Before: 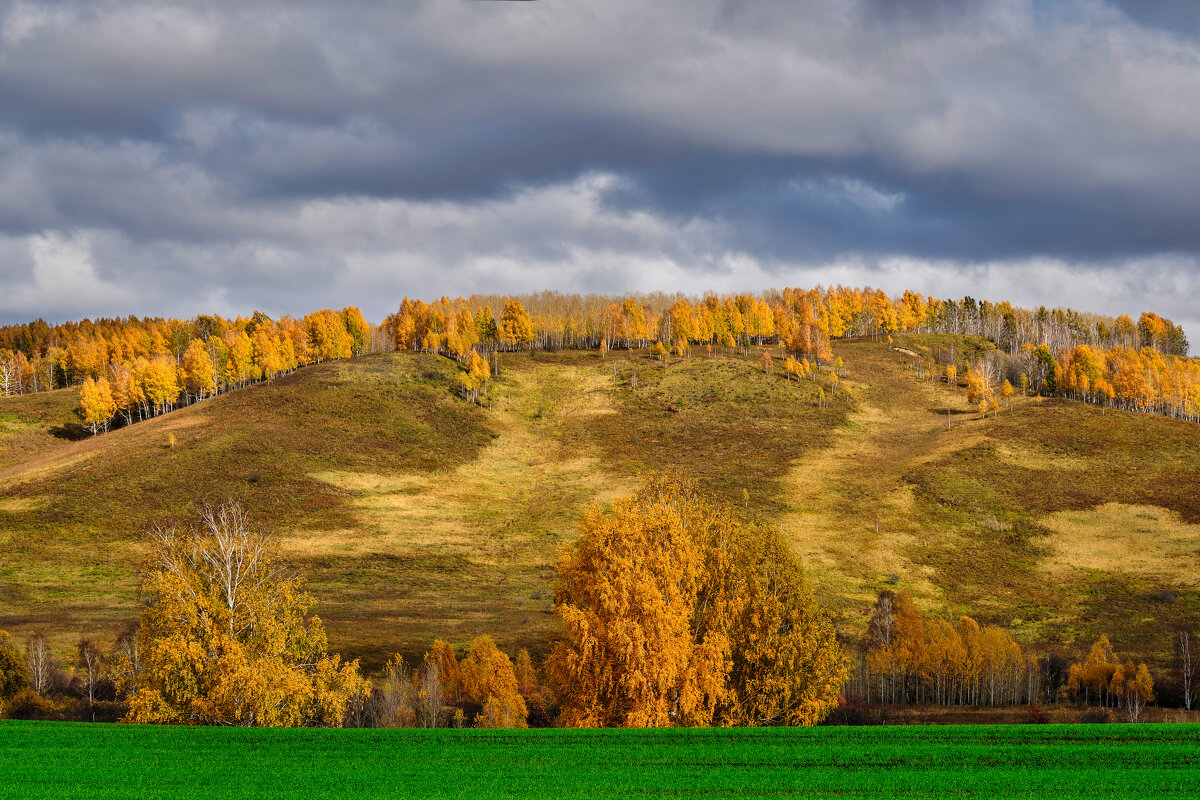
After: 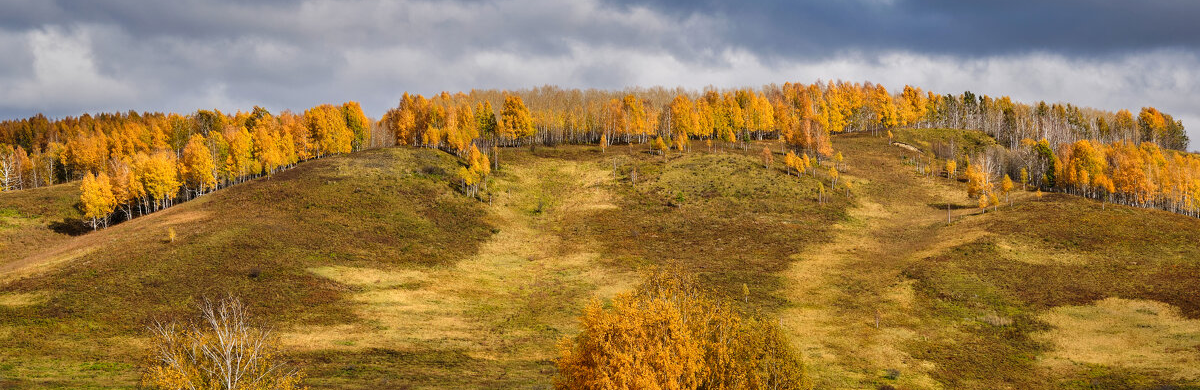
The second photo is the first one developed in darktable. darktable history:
crop and rotate: top 25.741%, bottom 25.42%
